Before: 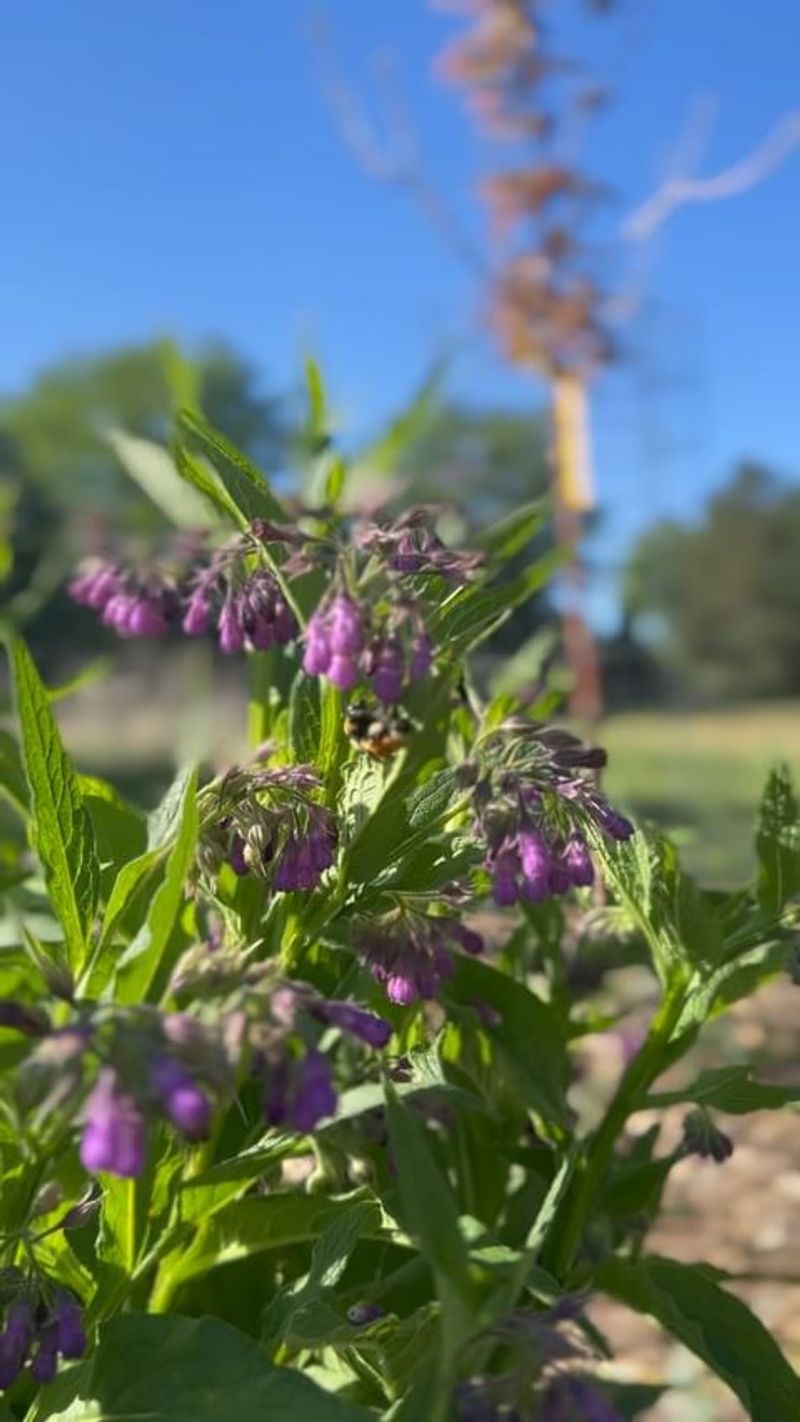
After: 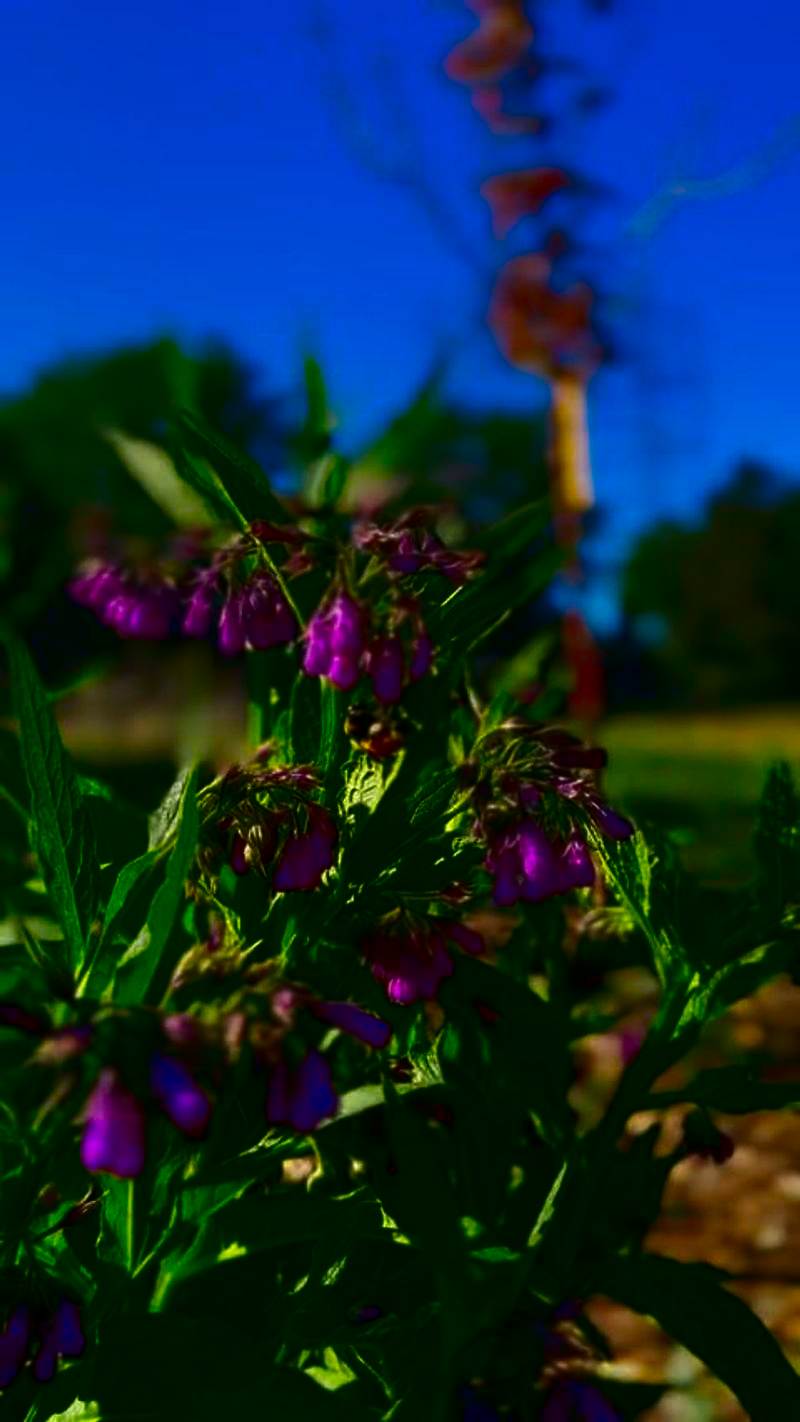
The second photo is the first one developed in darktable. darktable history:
contrast brightness saturation: brightness -0.988, saturation 0.997
tone curve: preserve colors none
